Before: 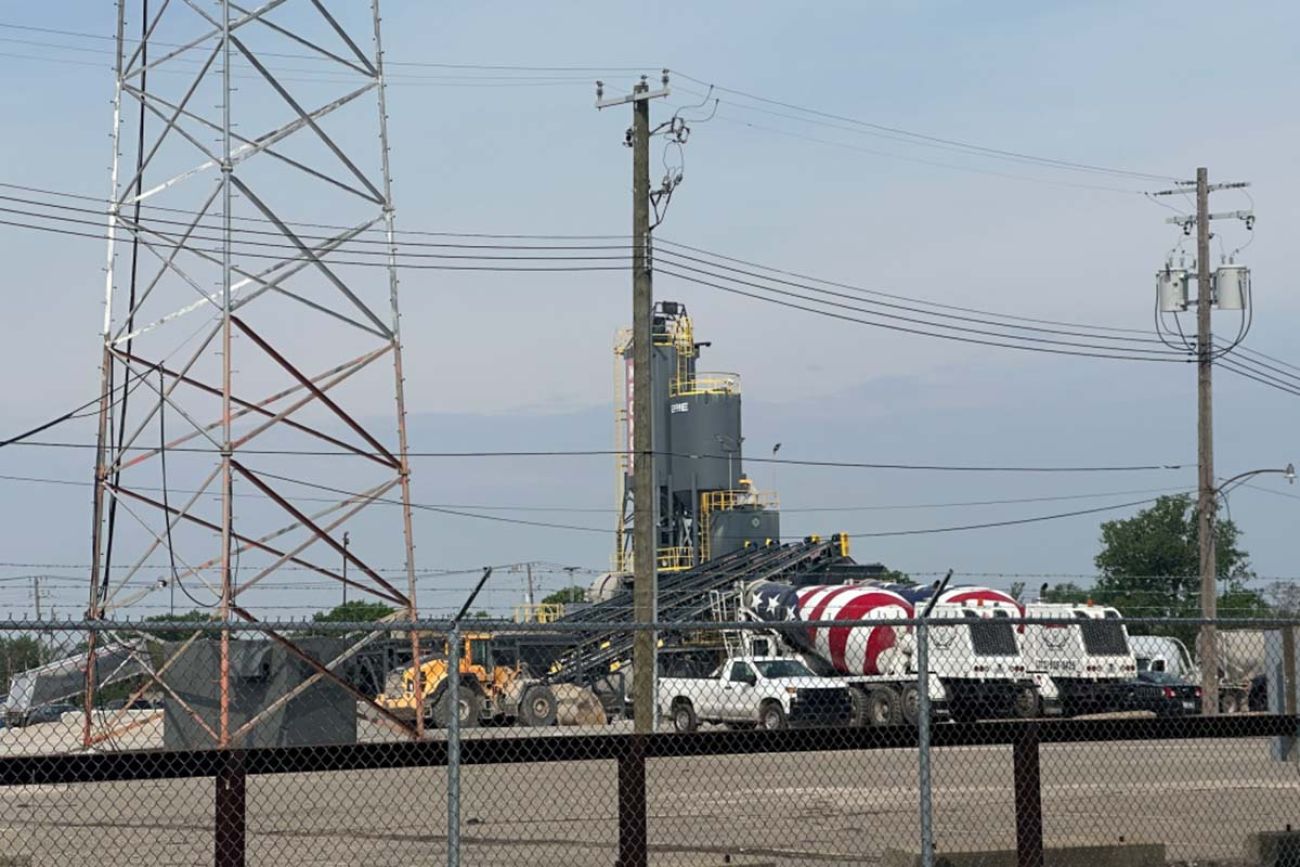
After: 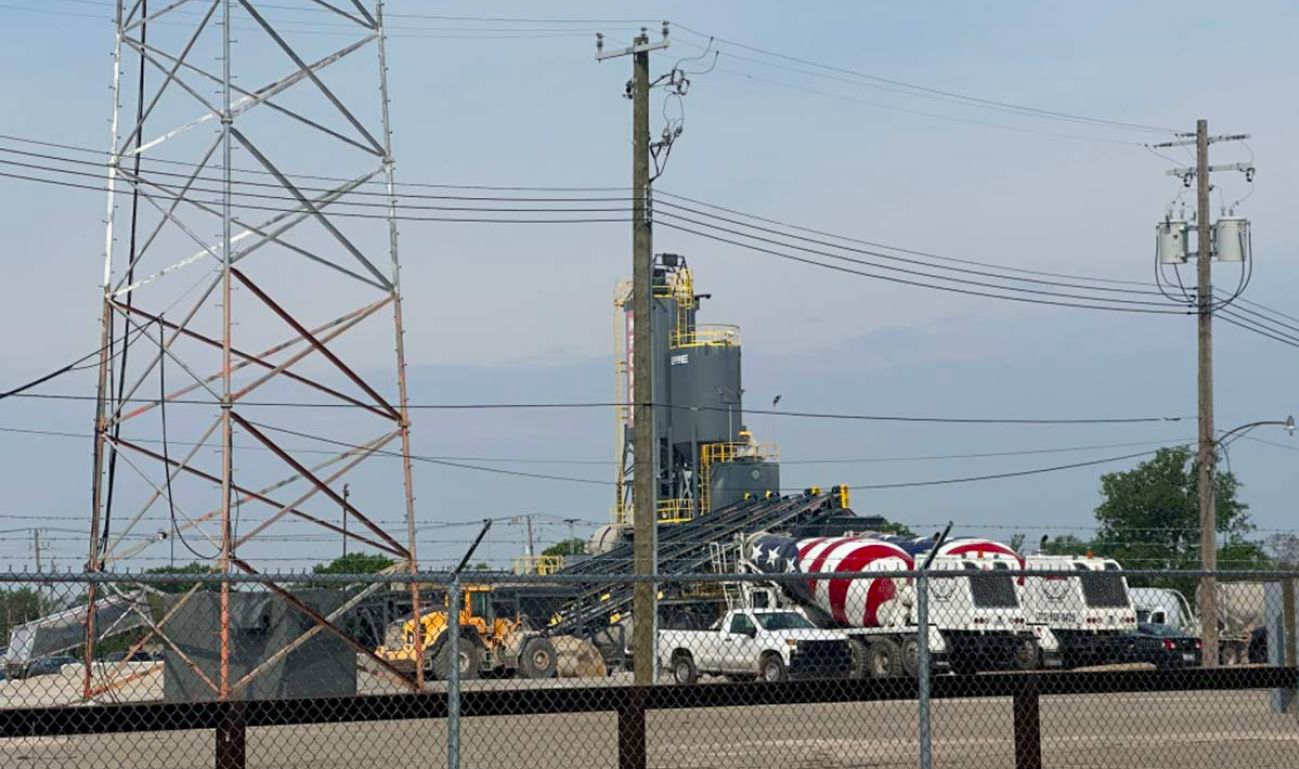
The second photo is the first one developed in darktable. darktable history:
crop and rotate: top 5.609%, bottom 5.609%
color balance rgb: linear chroma grading › shadows -8%, linear chroma grading › global chroma 10%, perceptual saturation grading › global saturation 2%, perceptual saturation grading › highlights -2%, perceptual saturation grading › mid-tones 4%, perceptual saturation grading › shadows 8%, perceptual brilliance grading › global brilliance 2%, perceptual brilliance grading › highlights -4%, global vibrance 16%, saturation formula JzAzBz (2021)
